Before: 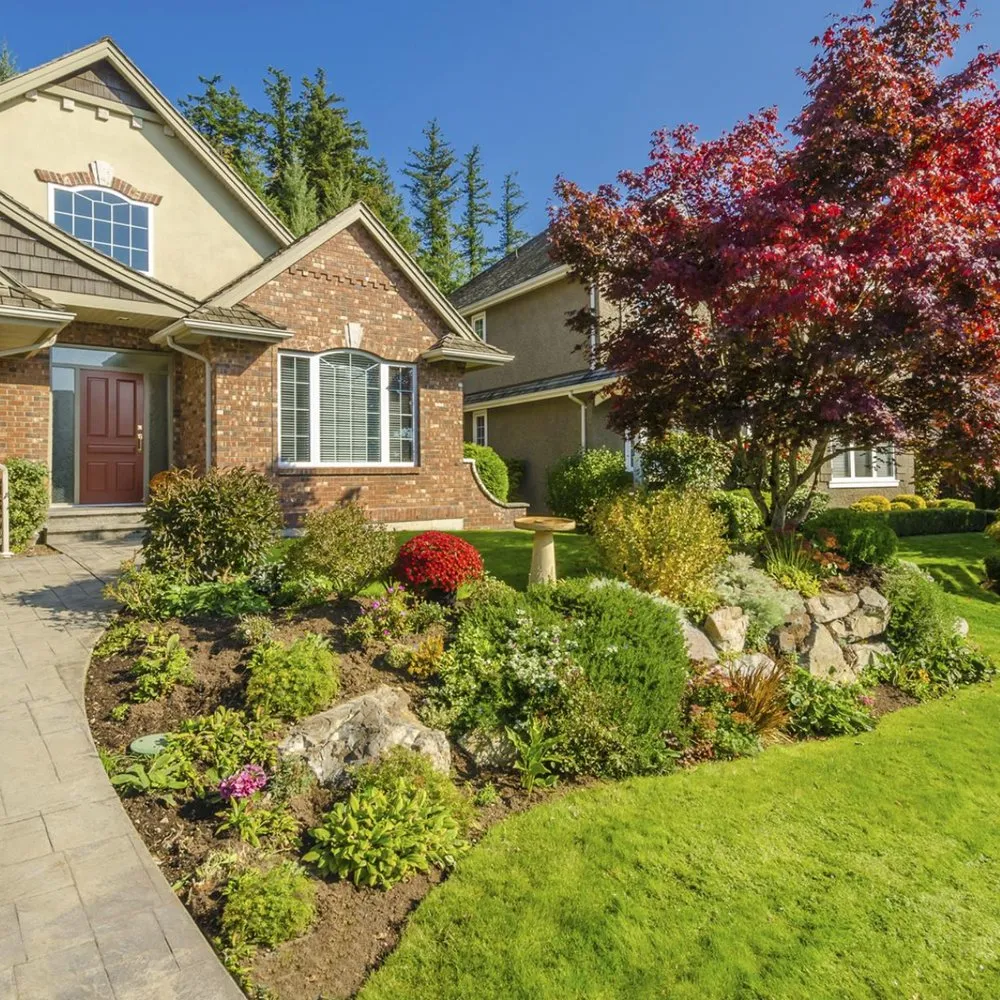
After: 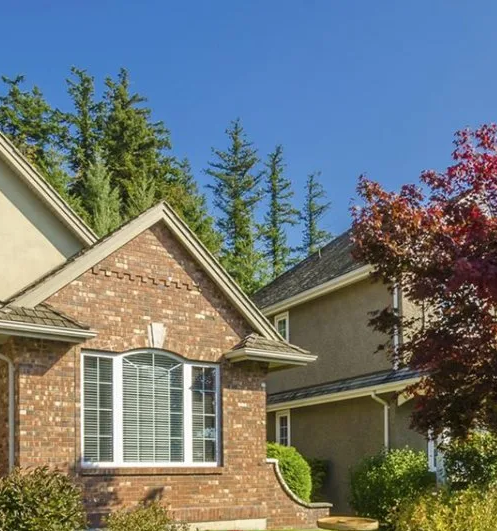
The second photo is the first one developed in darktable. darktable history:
crop: left 19.7%, right 30.58%, bottom 46.848%
